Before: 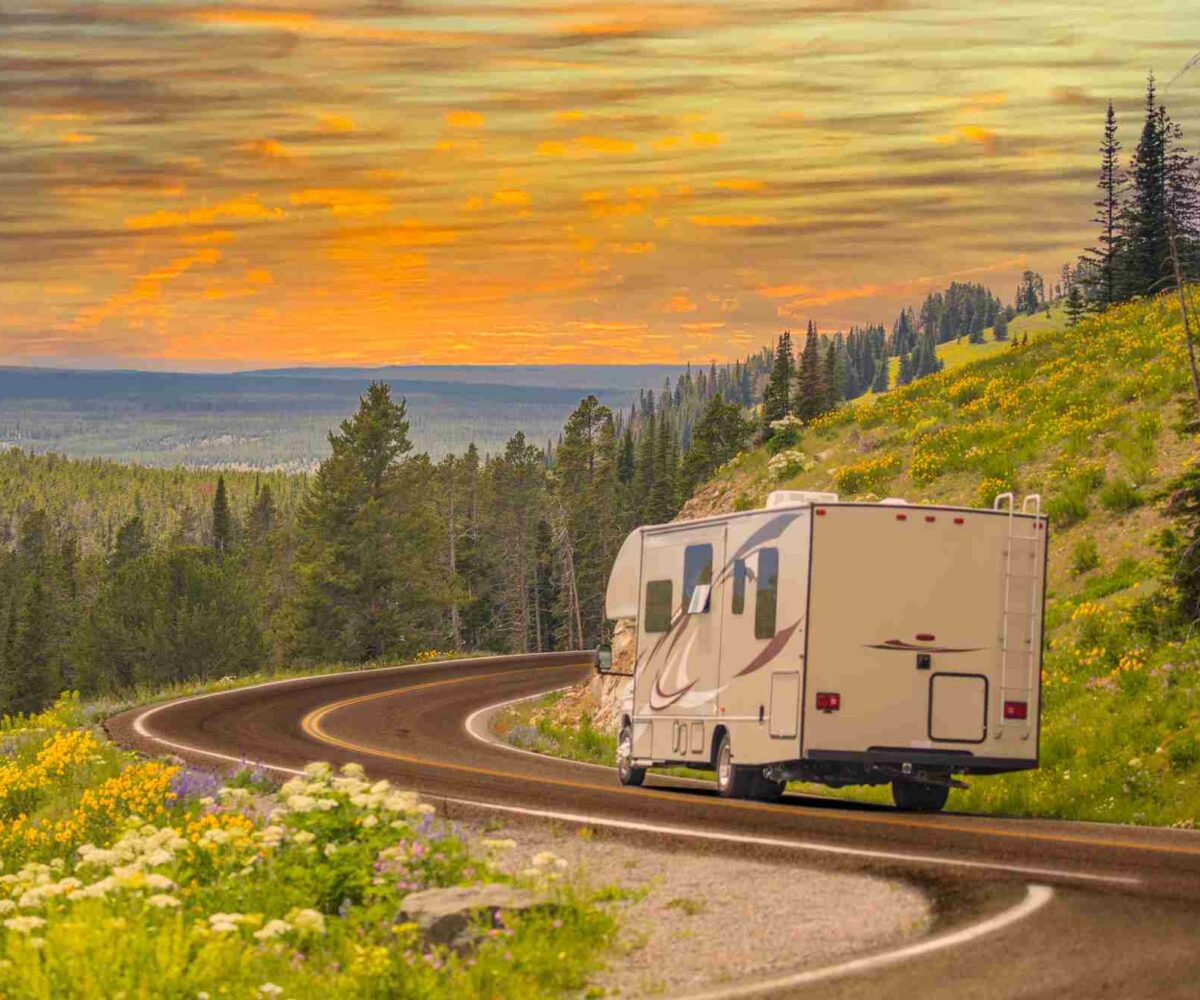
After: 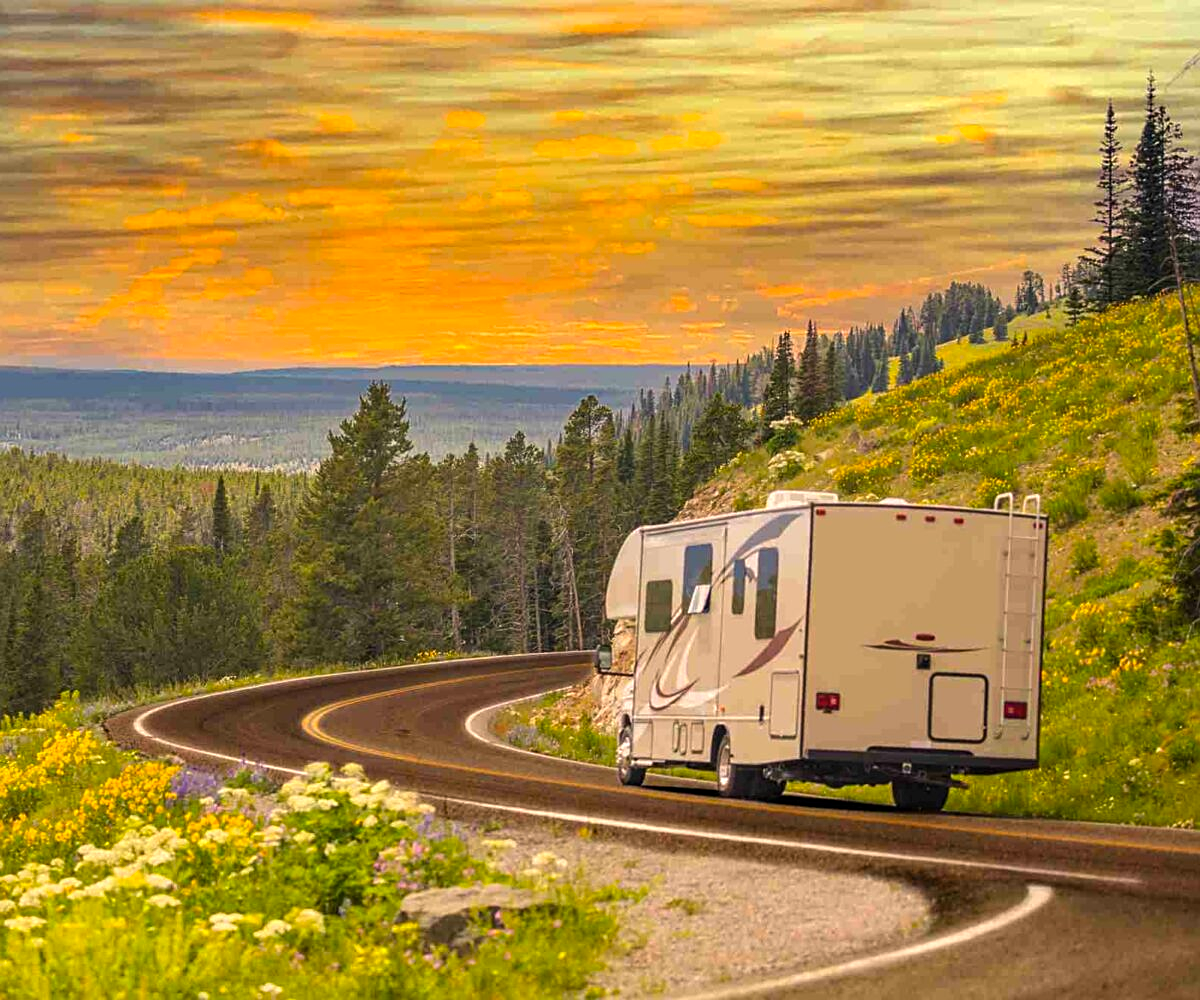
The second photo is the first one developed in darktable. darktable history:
color balance rgb: linear chroma grading › global chroma 10%, global vibrance 10%, contrast 15%, saturation formula JzAzBz (2021)
sharpen: on, module defaults
exposure: exposure -0.01 EV, compensate highlight preservation false
